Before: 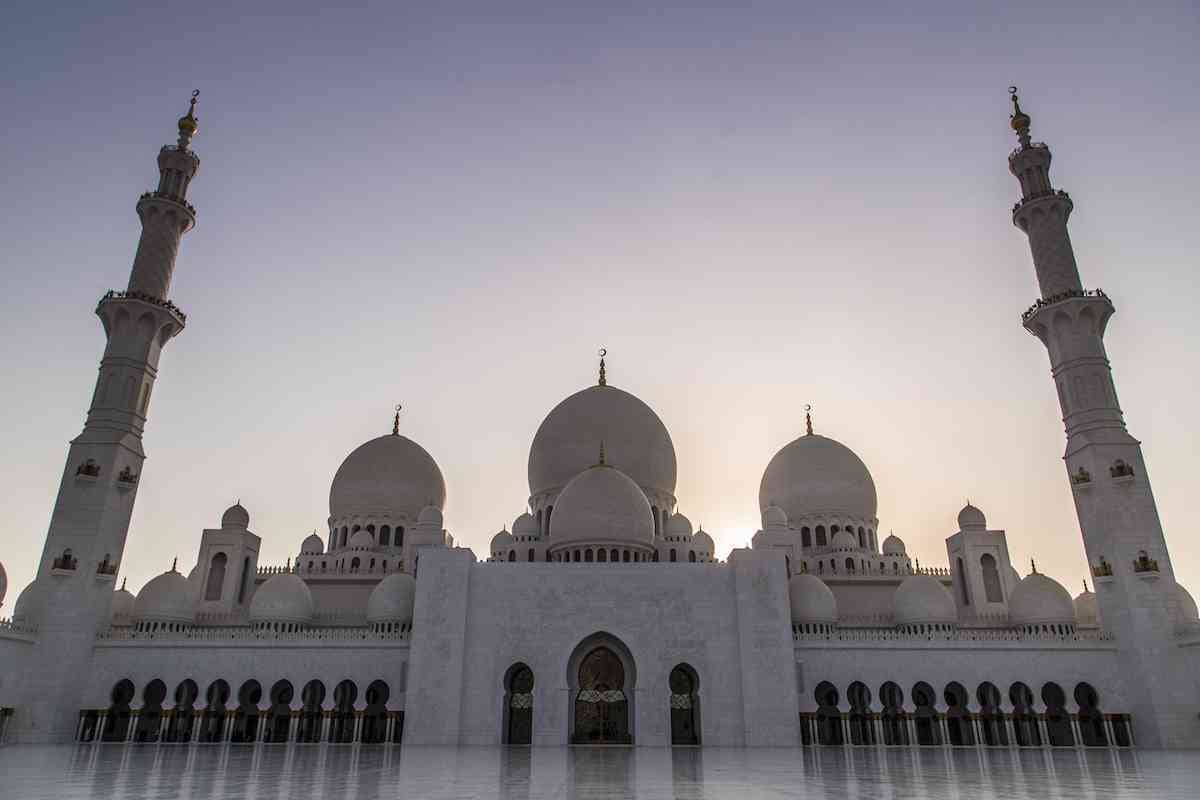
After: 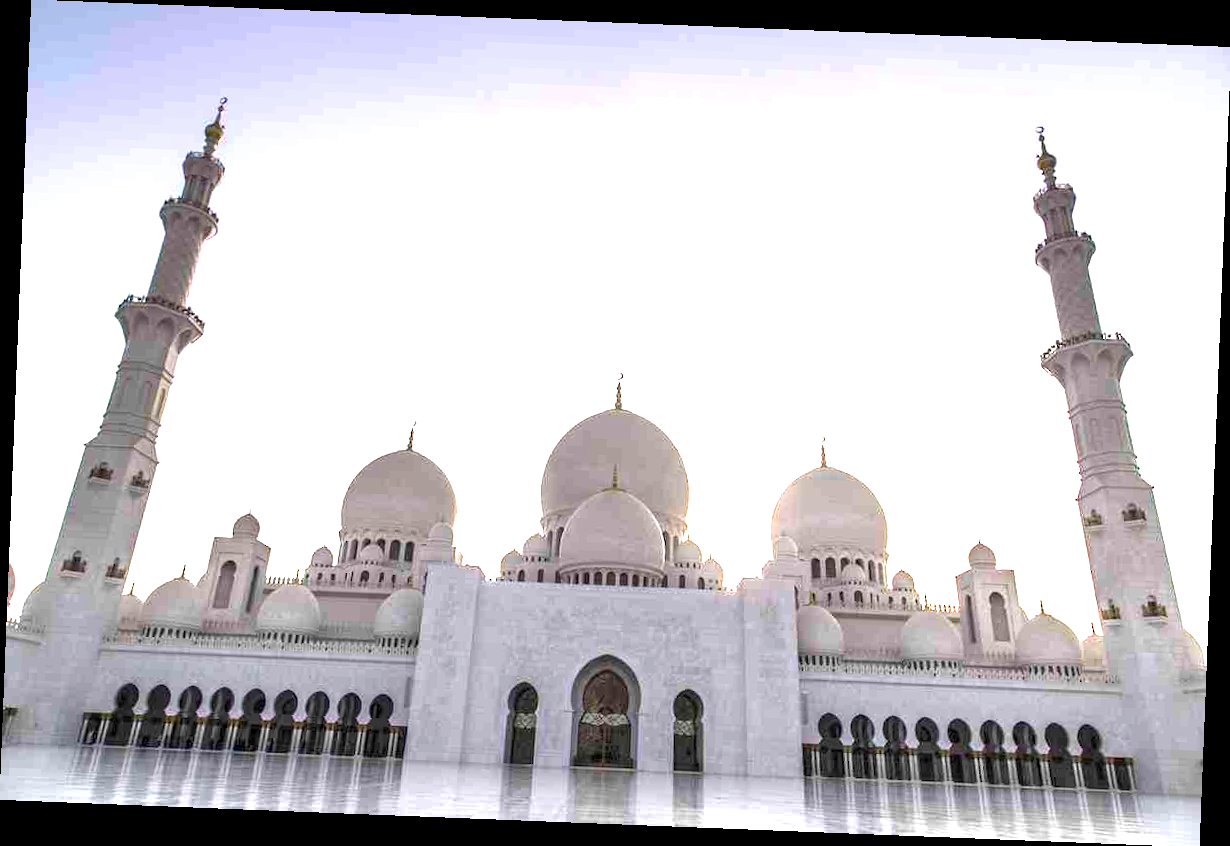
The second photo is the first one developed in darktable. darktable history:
exposure: exposure 2 EV, compensate exposure bias true, compensate highlight preservation false
rotate and perspective: rotation 2.27°, automatic cropping off
